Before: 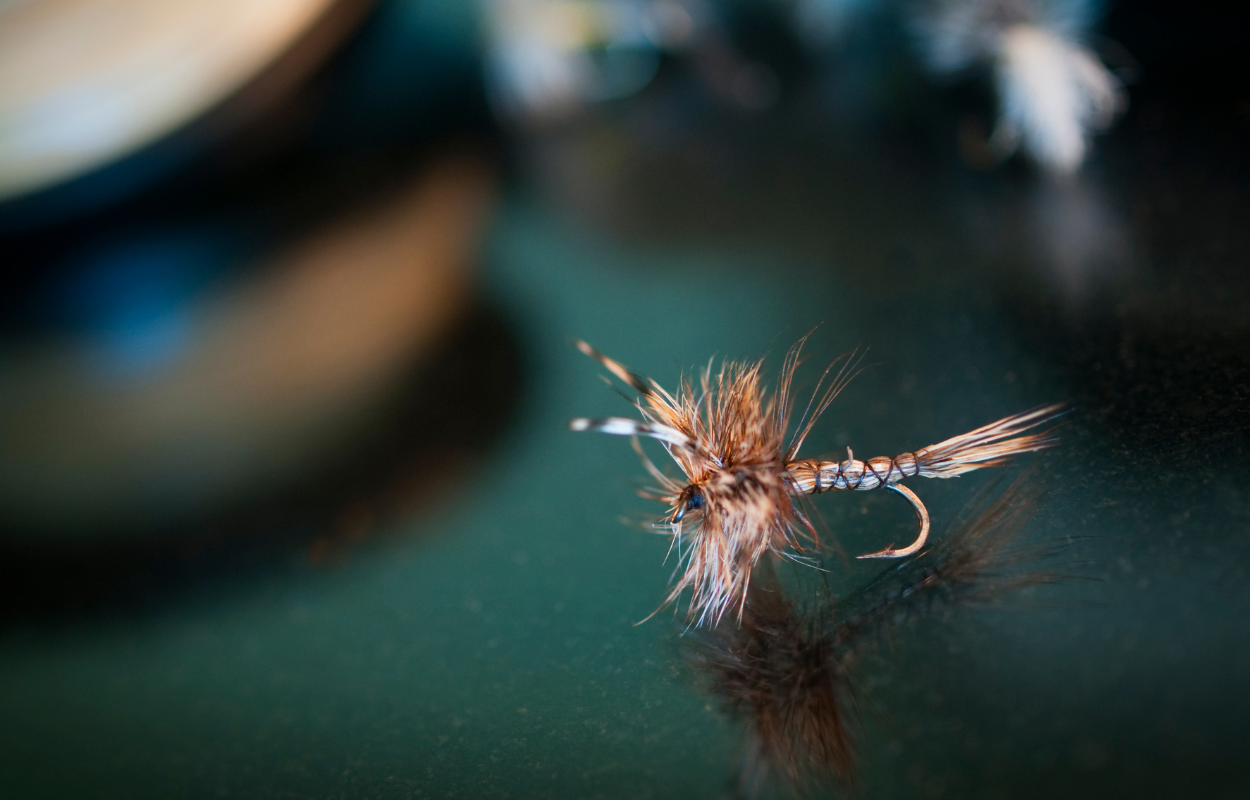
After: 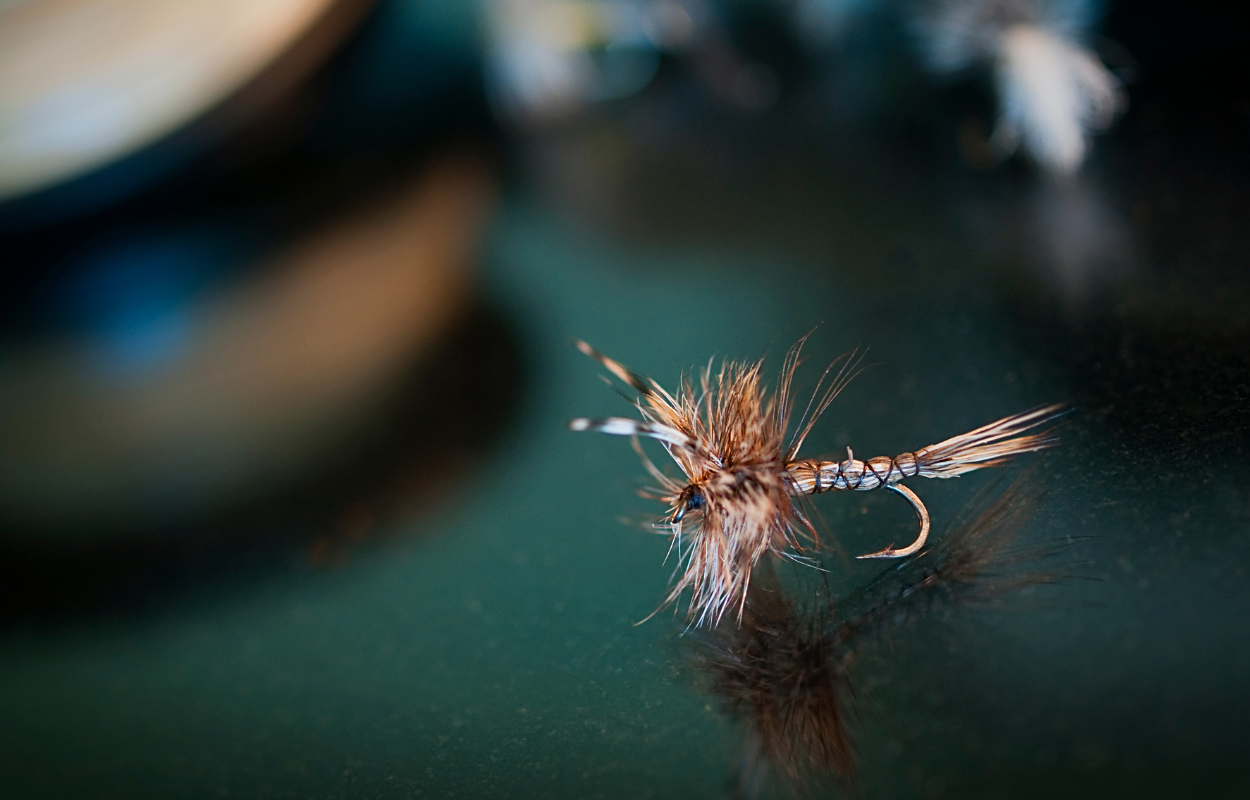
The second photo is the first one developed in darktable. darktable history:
sharpen: on, module defaults
exposure: exposure -0.21 EV, compensate highlight preservation false
